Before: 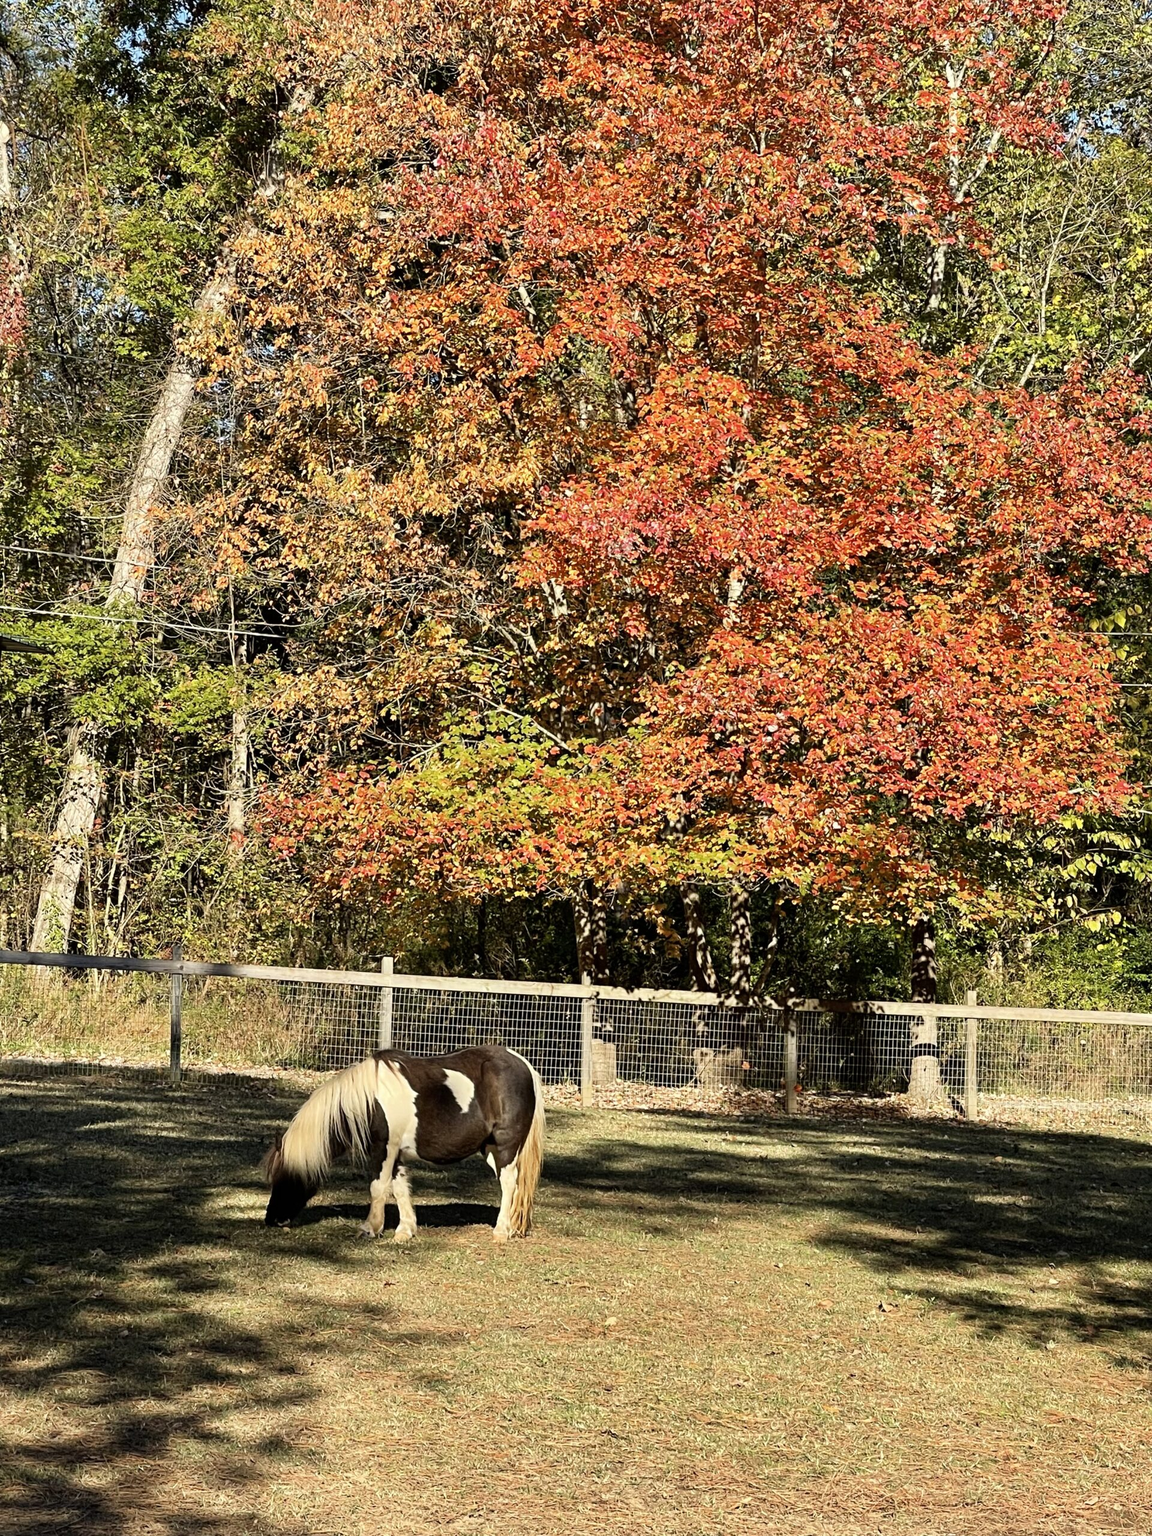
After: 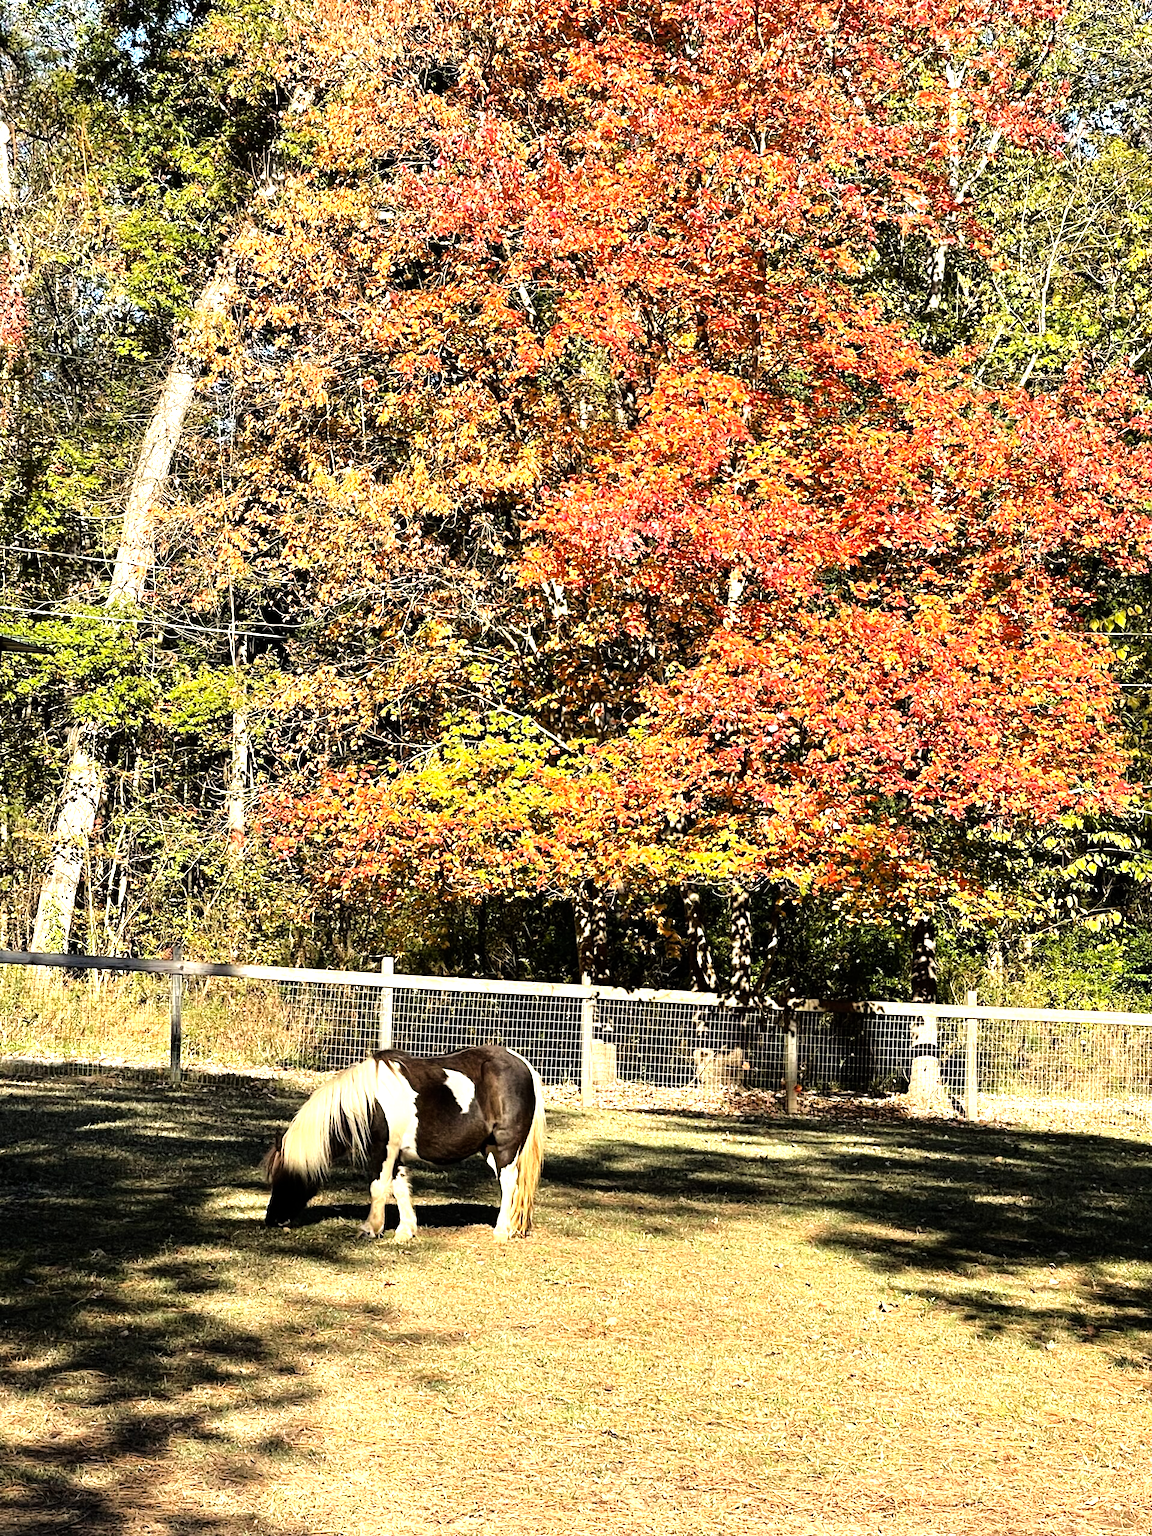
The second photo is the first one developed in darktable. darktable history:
tone equalizer: -8 EV -1.11 EV, -7 EV -0.992 EV, -6 EV -0.872 EV, -5 EV -0.562 EV, -3 EV 0.605 EV, -2 EV 0.865 EV, -1 EV 1.01 EV, +0 EV 1.05 EV, mask exposure compensation -0.488 EV
